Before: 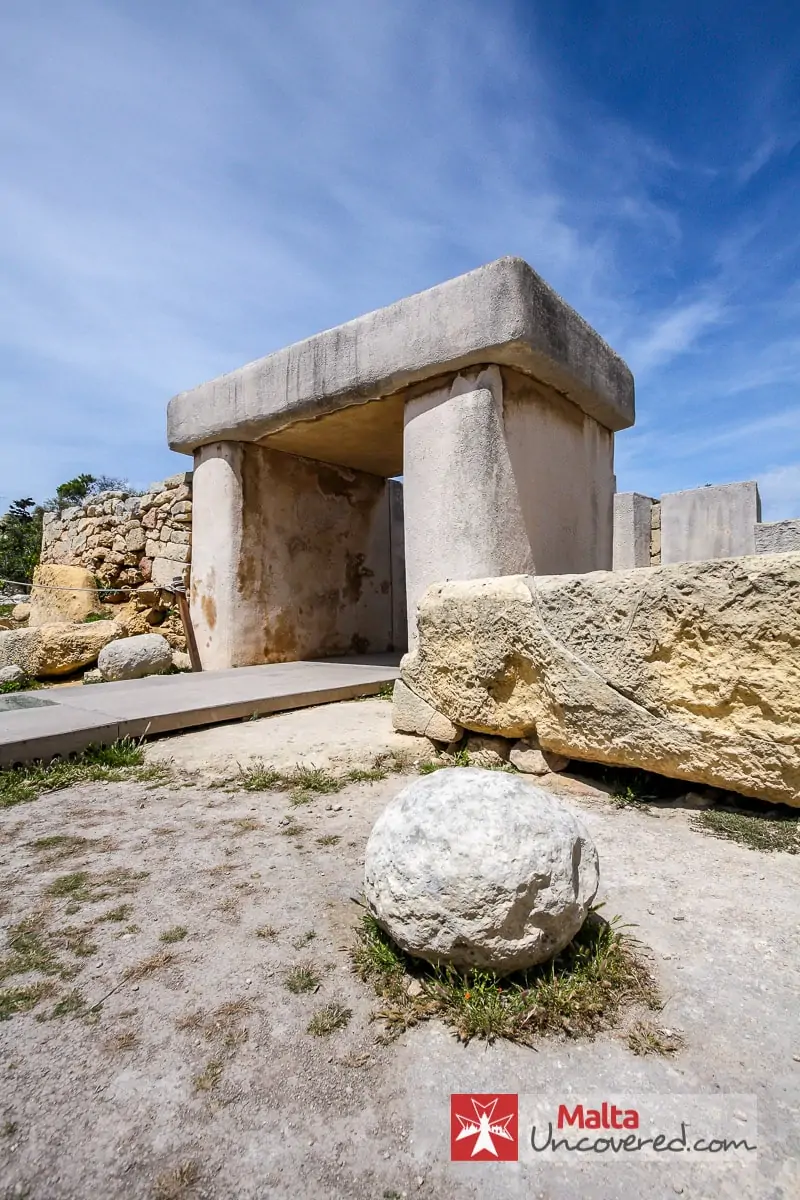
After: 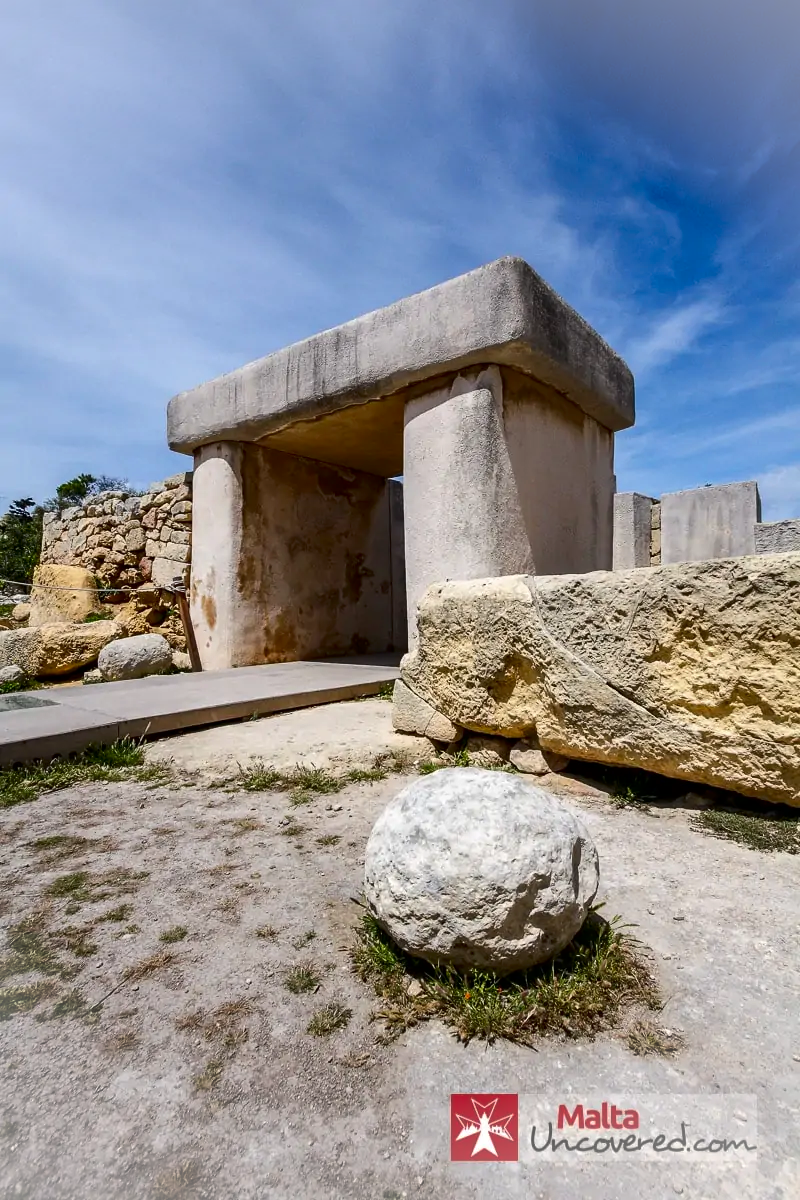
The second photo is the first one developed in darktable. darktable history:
vignetting: brightness 0.293, saturation -0.001
contrast brightness saturation: contrast 0.069, brightness -0.151, saturation 0.105
